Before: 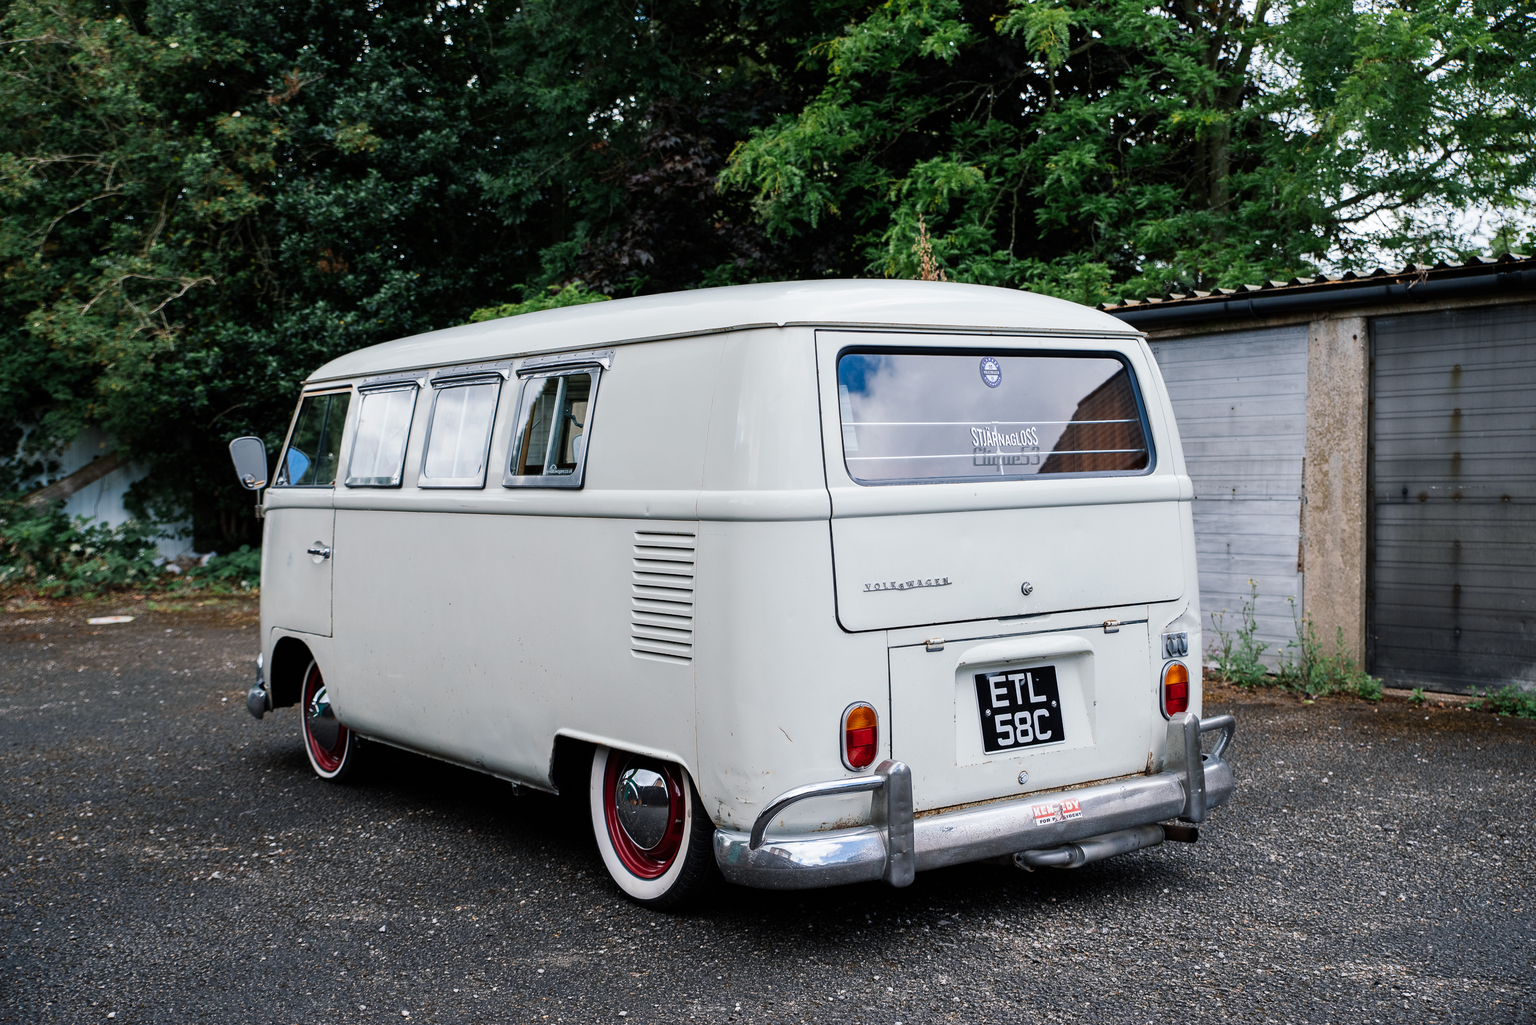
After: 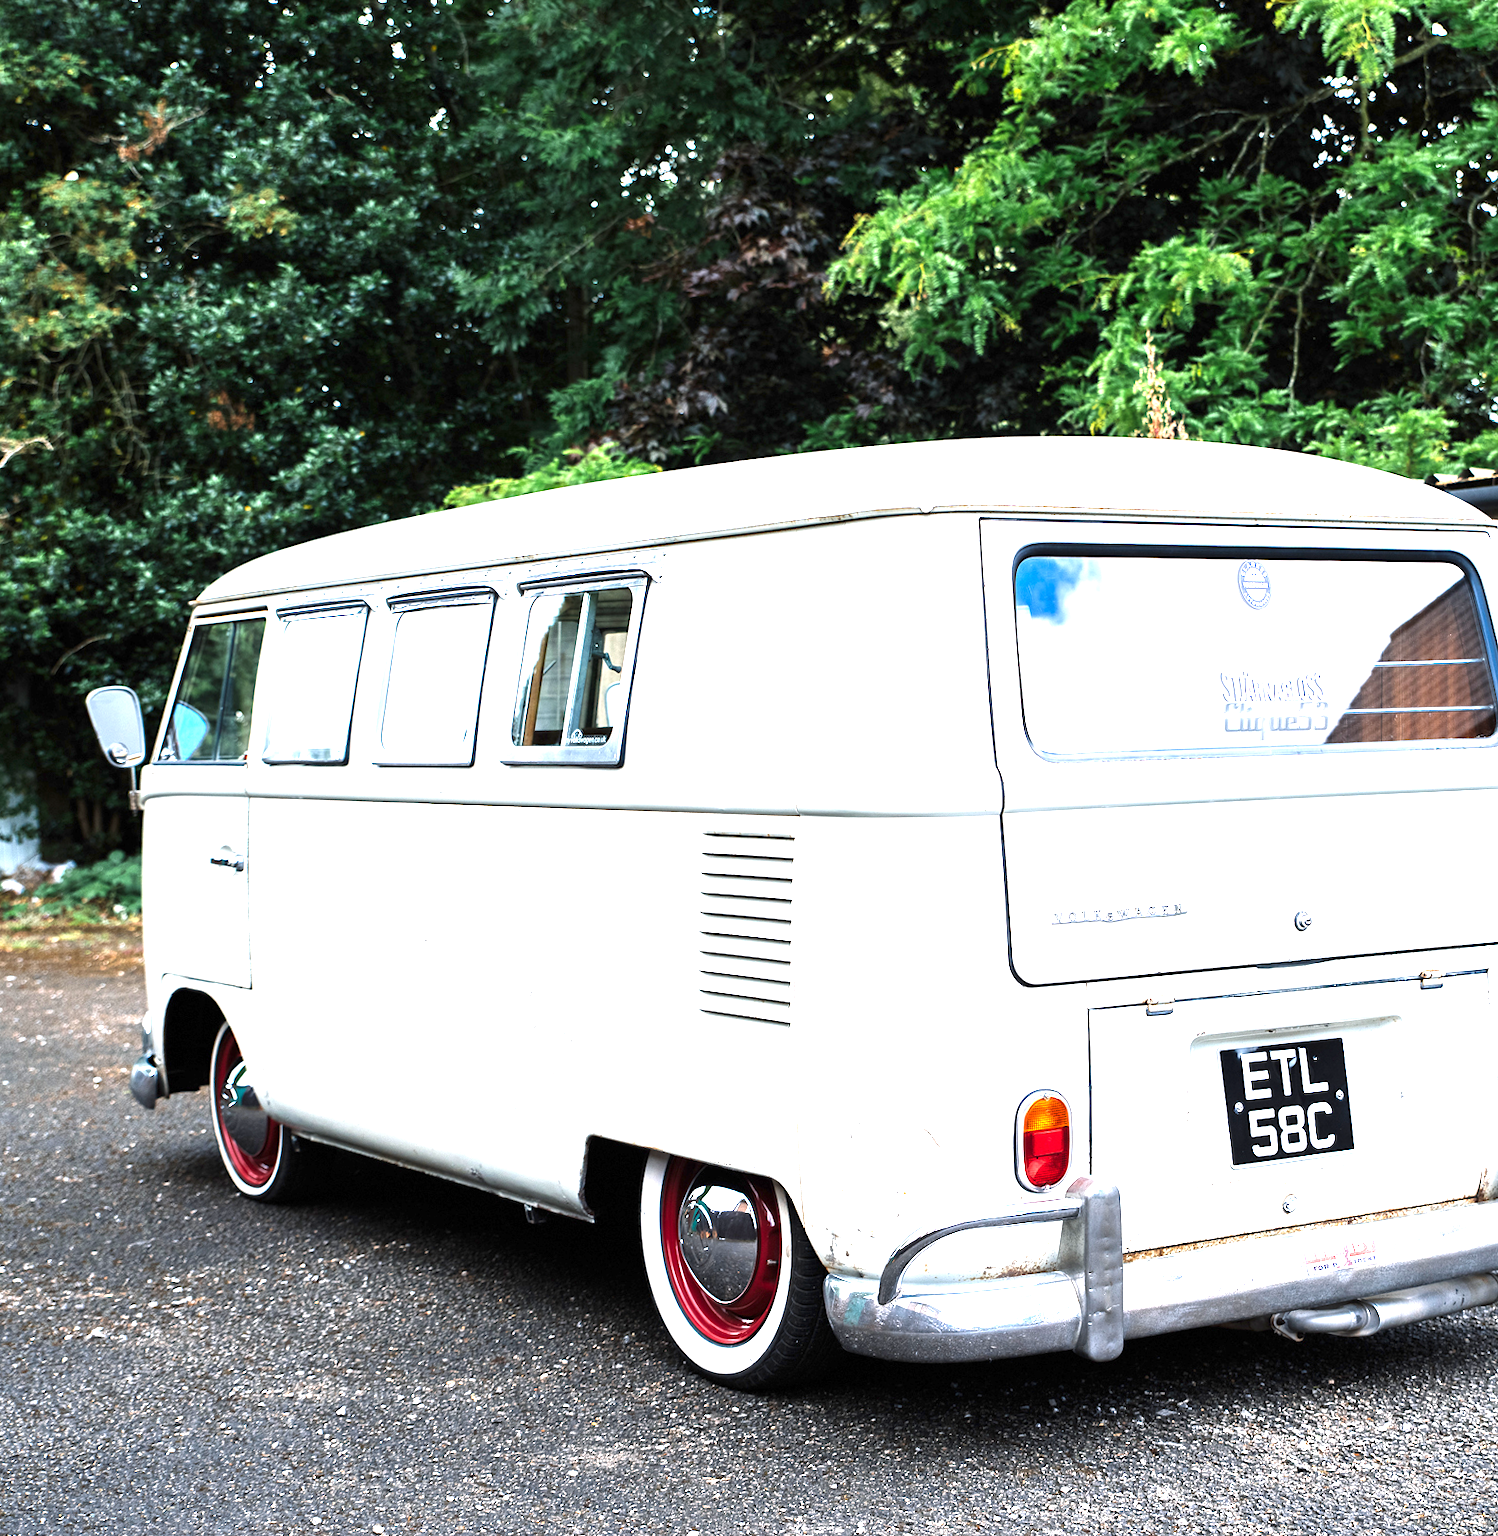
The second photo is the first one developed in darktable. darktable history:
crop and rotate: left 8.786%, right 24.548%
rotate and perspective: rotation 0.074°, lens shift (vertical) 0.096, lens shift (horizontal) -0.041, crop left 0.043, crop right 0.952, crop top 0.024, crop bottom 0.979
exposure: exposure 2 EV, compensate exposure bias true, compensate highlight preservation false
